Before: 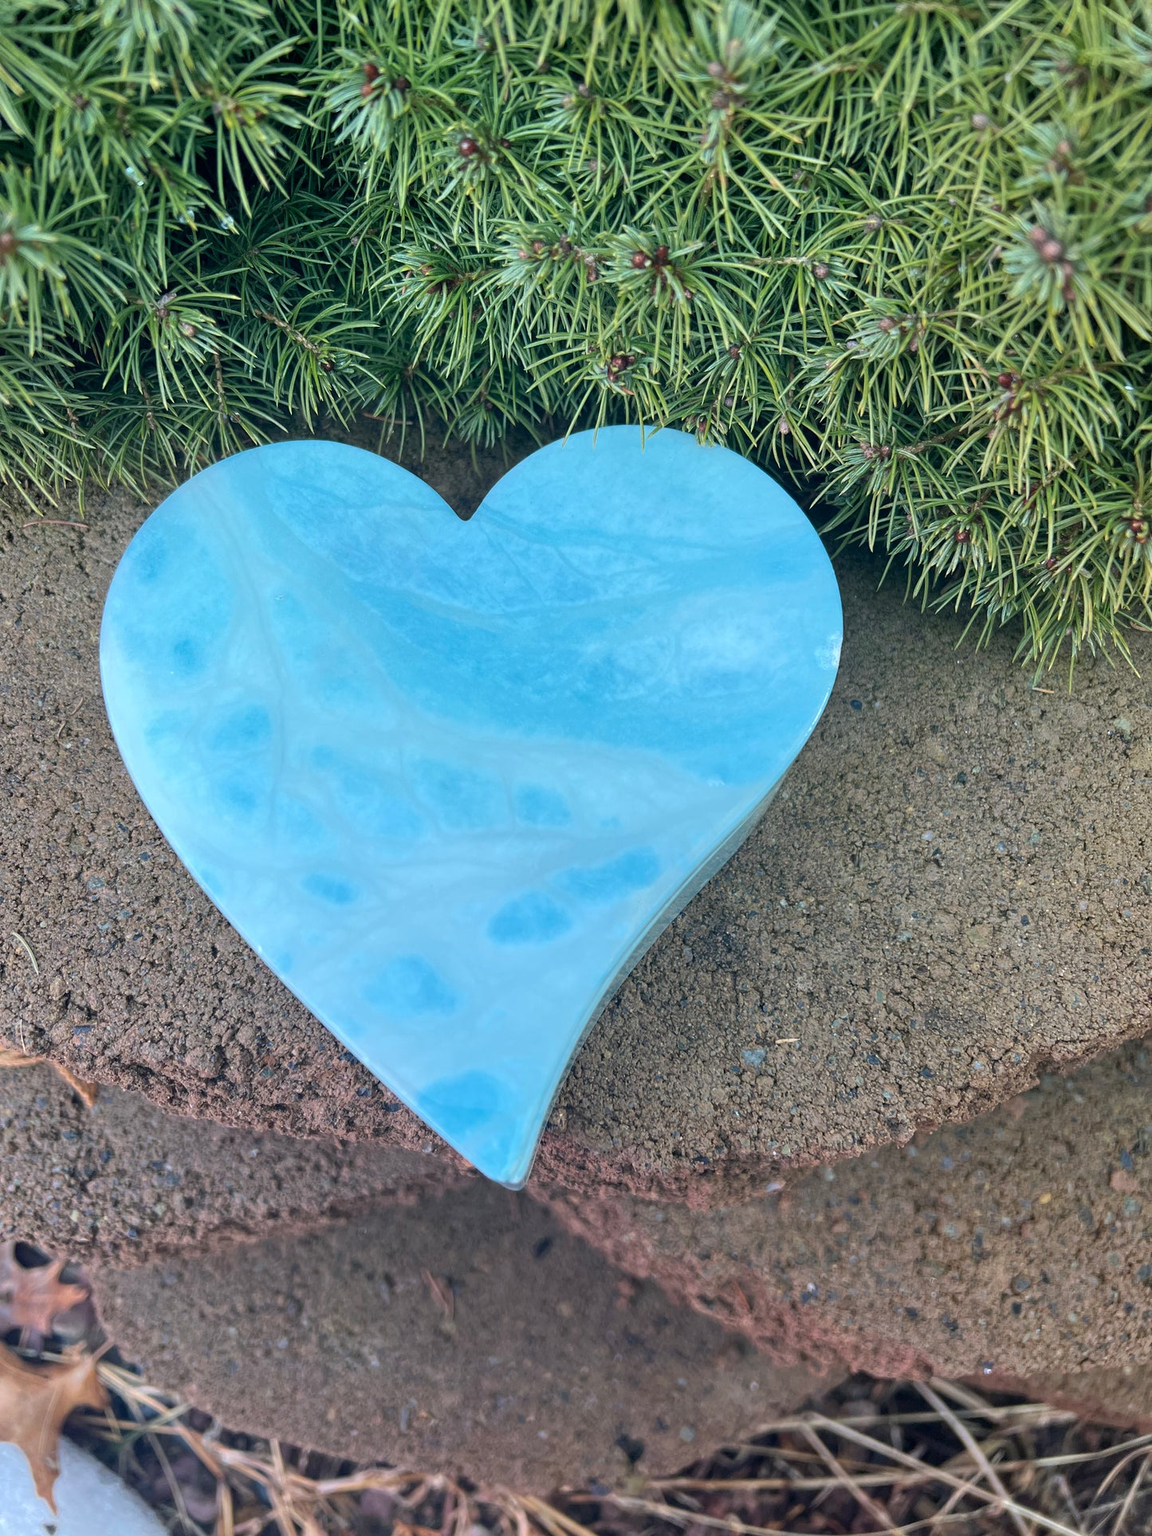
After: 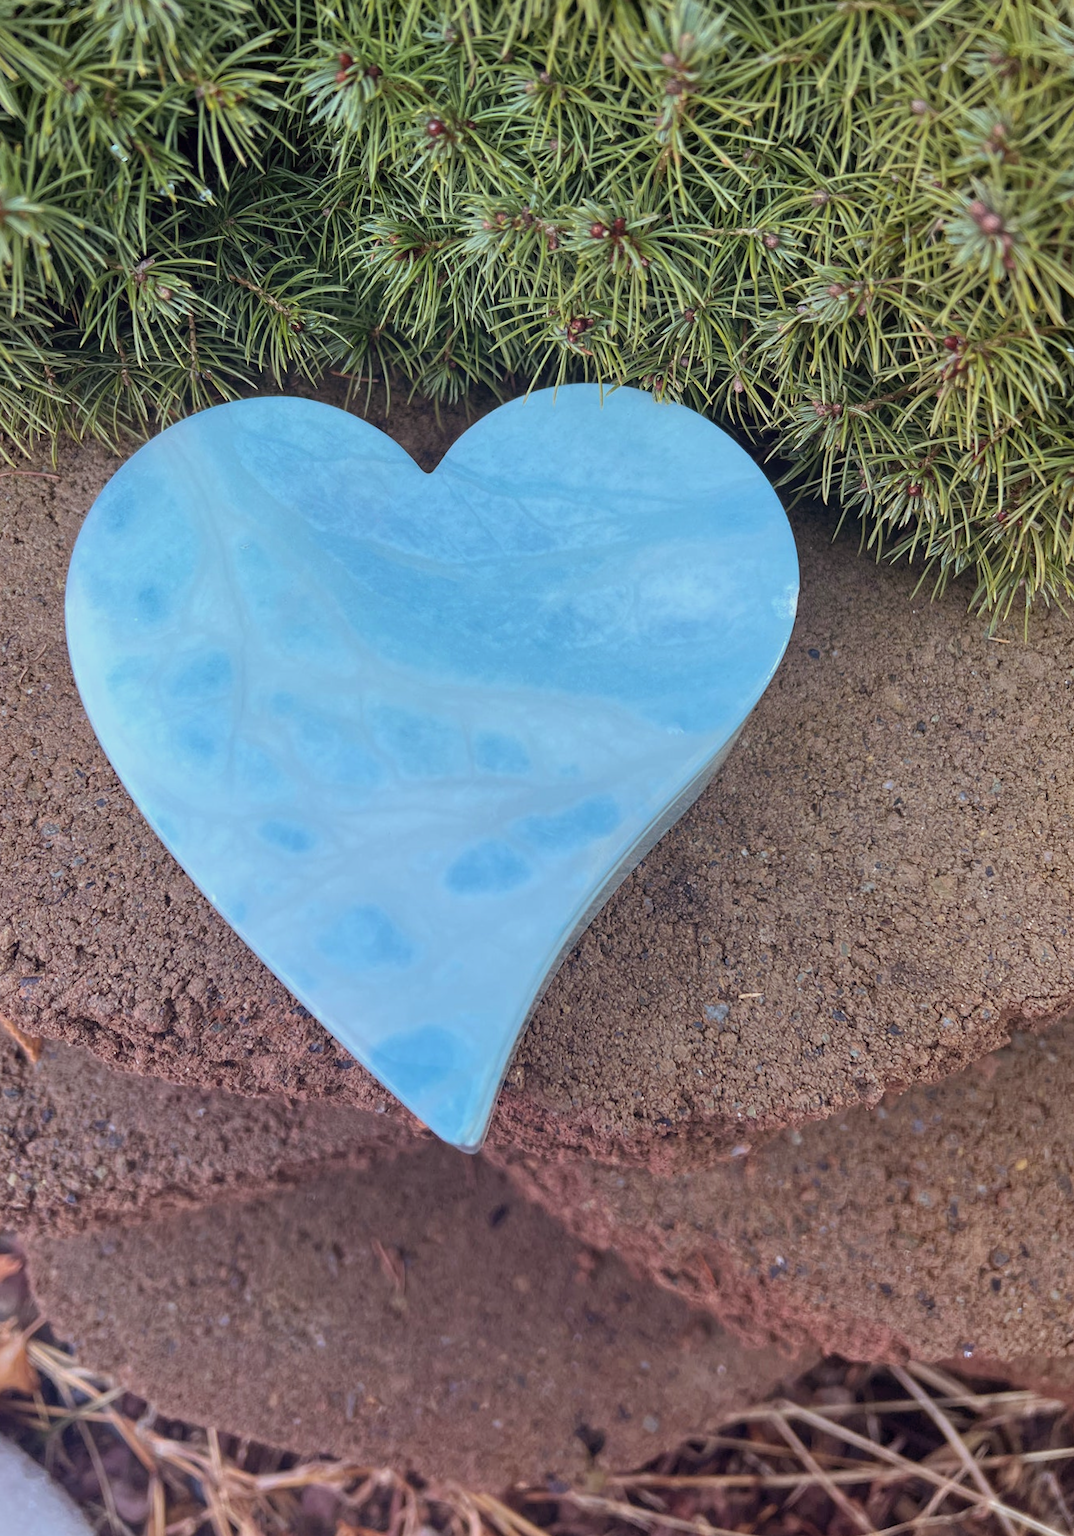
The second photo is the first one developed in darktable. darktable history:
rgb levels: mode RGB, independent channels, levels [[0, 0.474, 1], [0, 0.5, 1], [0, 0.5, 1]]
exposure: exposure -0.21 EV, compensate highlight preservation false
rotate and perspective: rotation 0.215°, lens shift (vertical) -0.139, crop left 0.069, crop right 0.939, crop top 0.002, crop bottom 0.996
